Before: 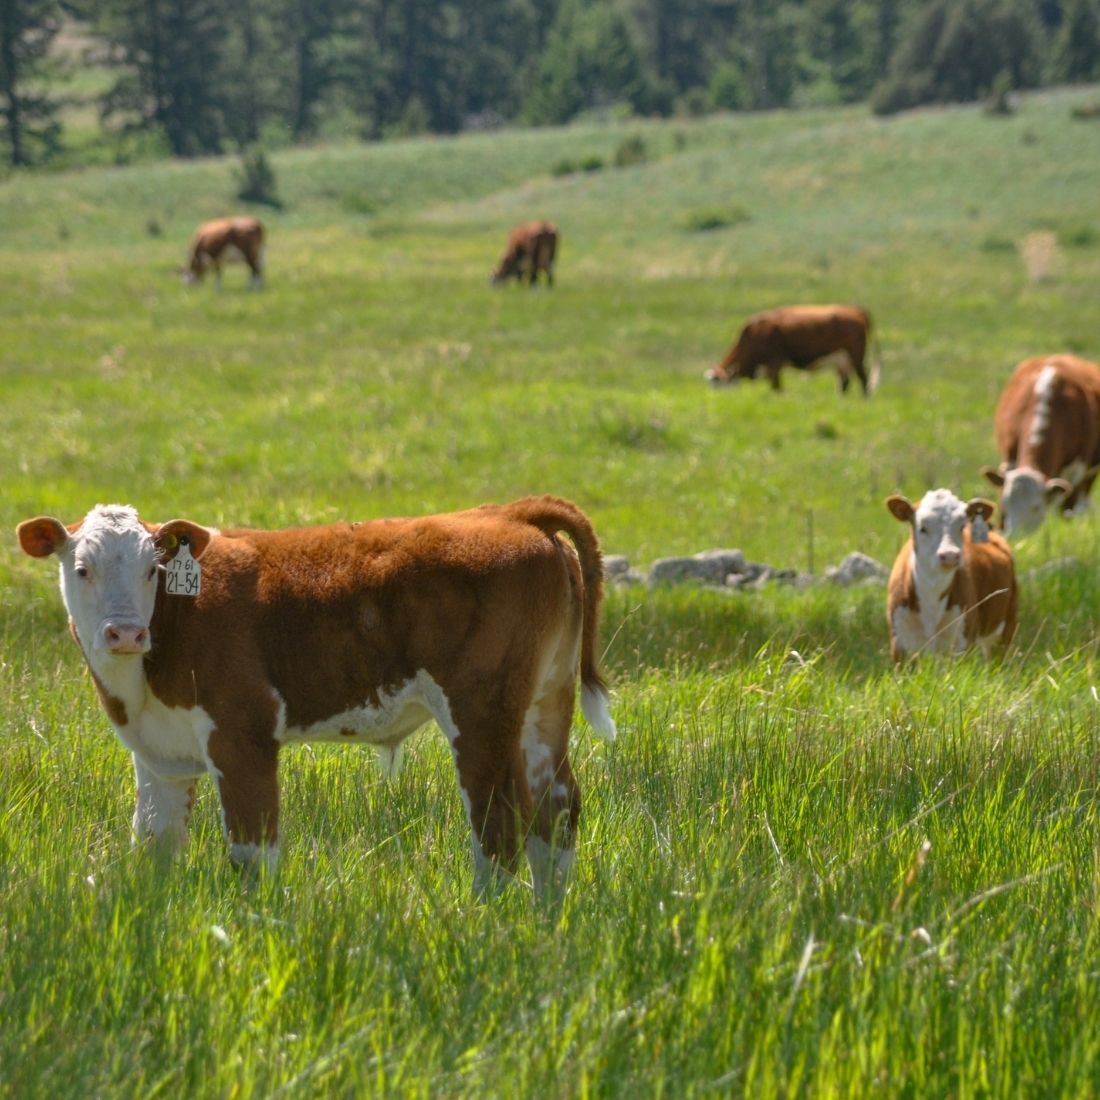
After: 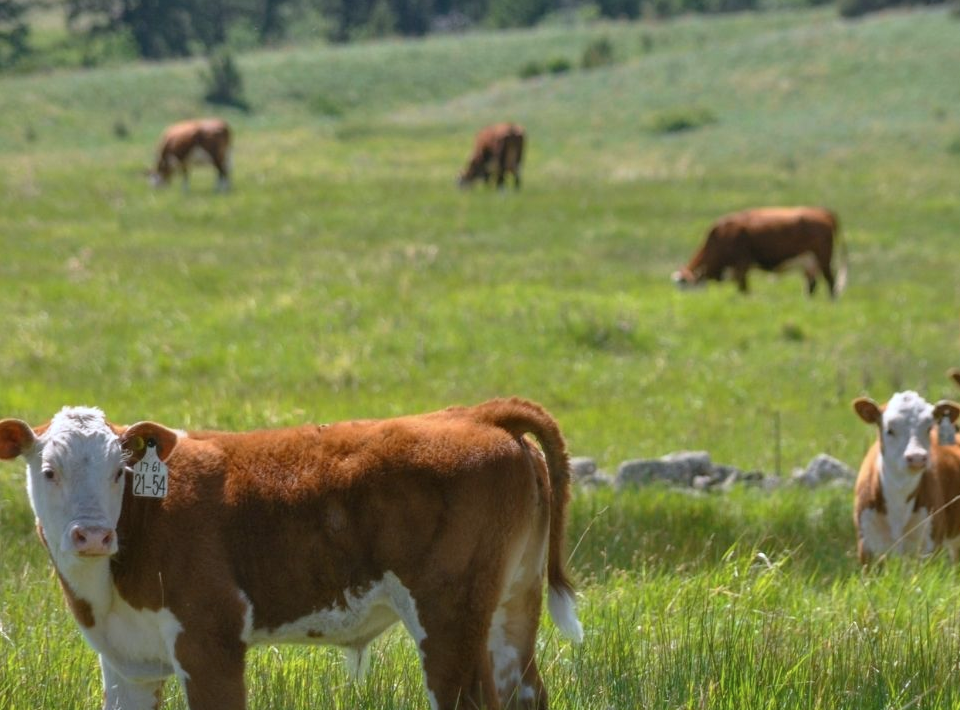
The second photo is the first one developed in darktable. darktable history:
color correction: highlights a* -0.772, highlights b* -8.92
crop: left 3.015%, top 8.969%, right 9.647%, bottom 26.457%
